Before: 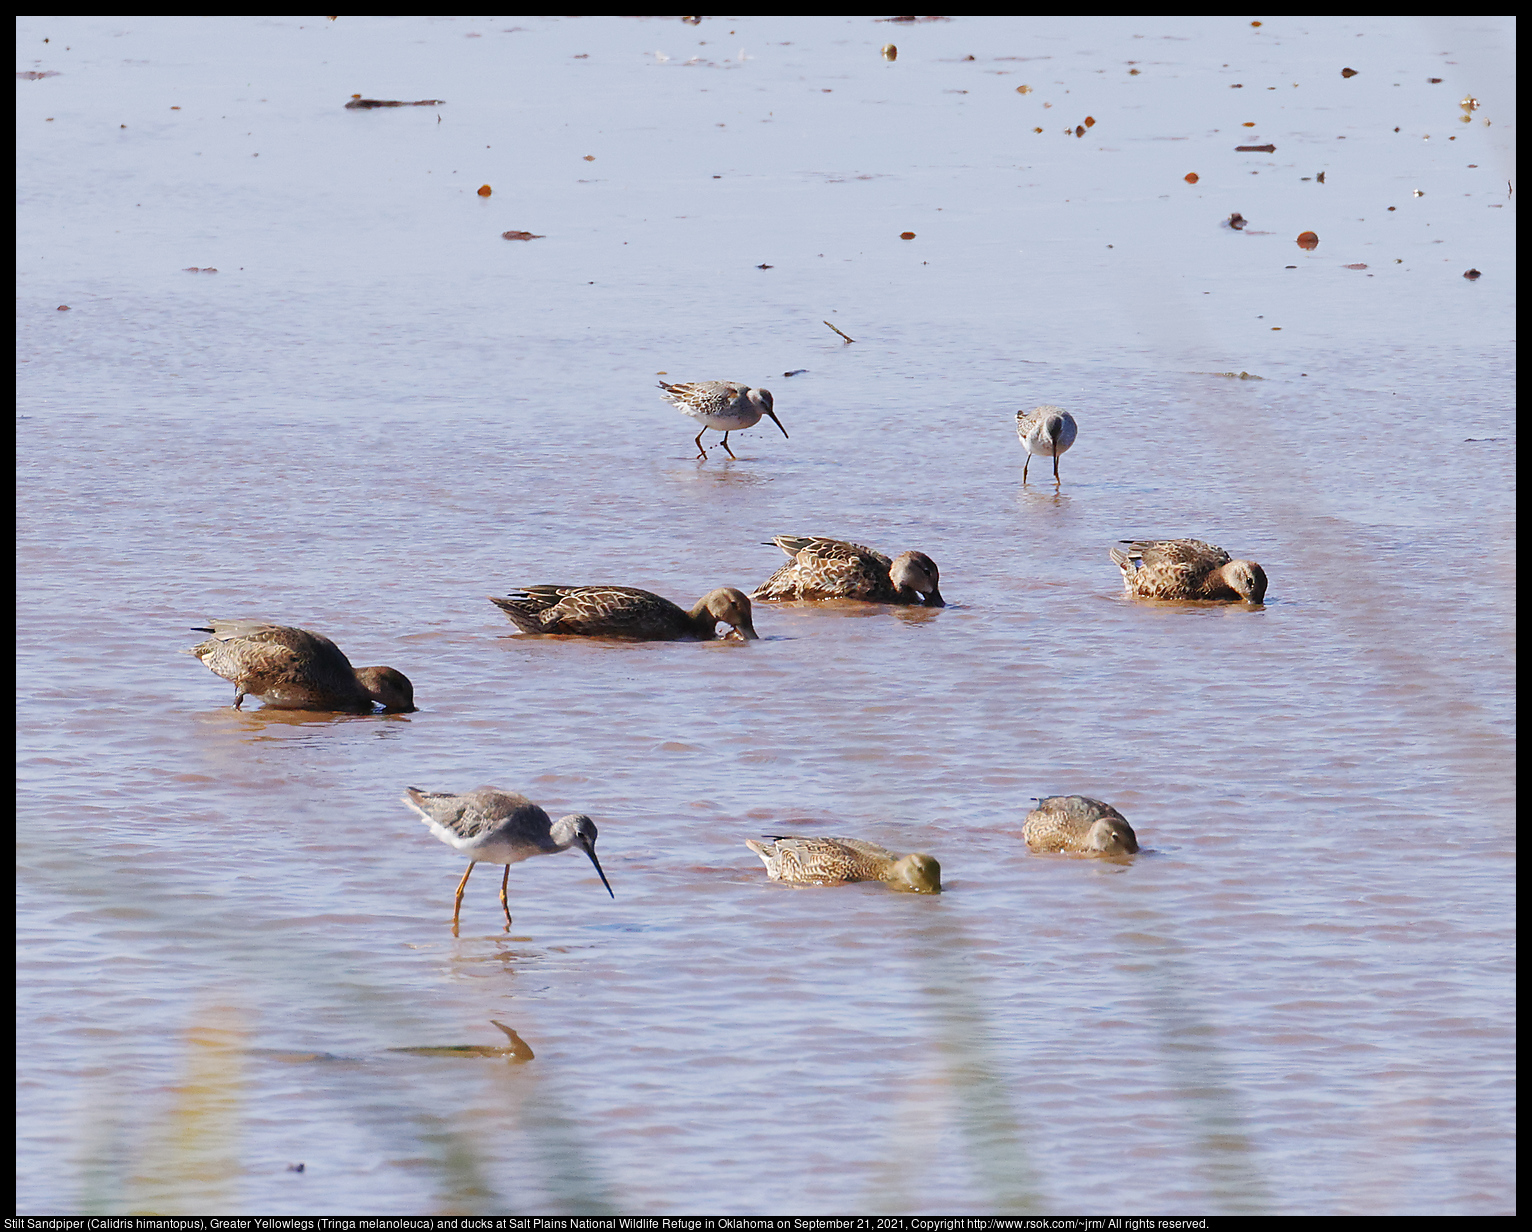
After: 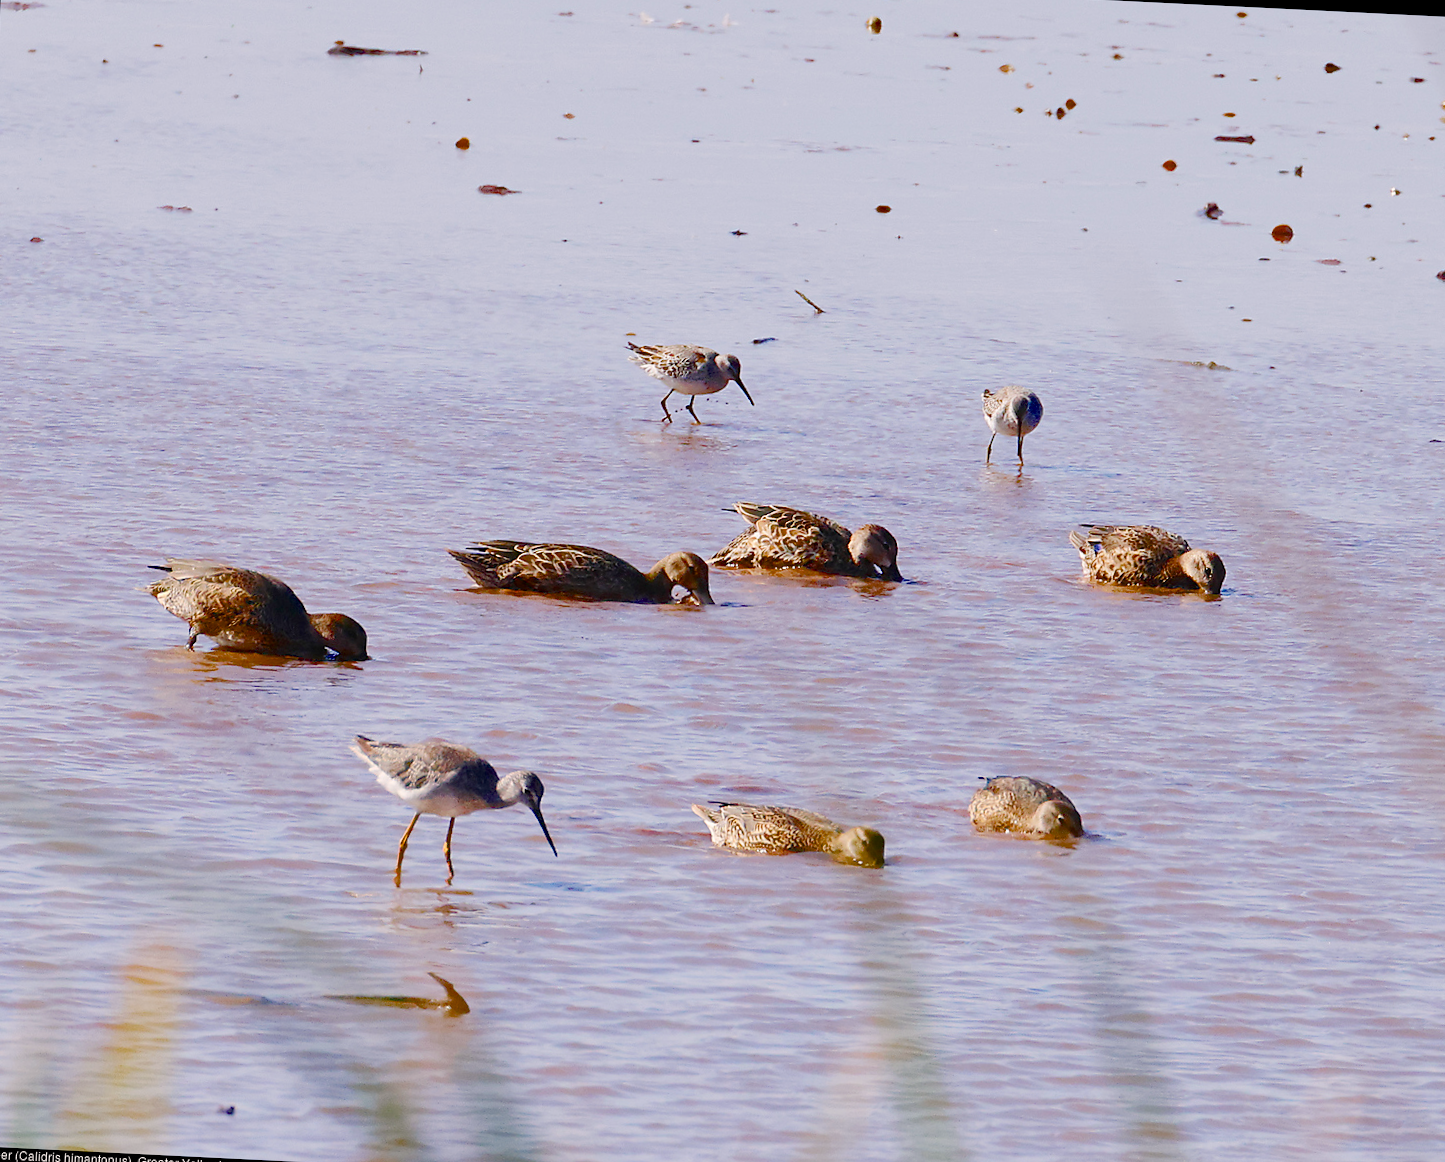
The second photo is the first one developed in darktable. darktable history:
crop and rotate: angle -2.82°
color balance rgb: highlights gain › chroma 1.423%, highlights gain › hue 50.36°, perceptual saturation grading › global saturation 44.865%, perceptual saturation grading › highlights -50.205%, perceptual saturation grading › shadows 30.256%, perceptual brilliance grading › global brilliance 2.512%, perceptual brilliance grading › highlights -2.618%, perceptual brilliance grading › shadows 2.661%, global vibrance 16.665%, saturation formula JzAzBz (2021)
